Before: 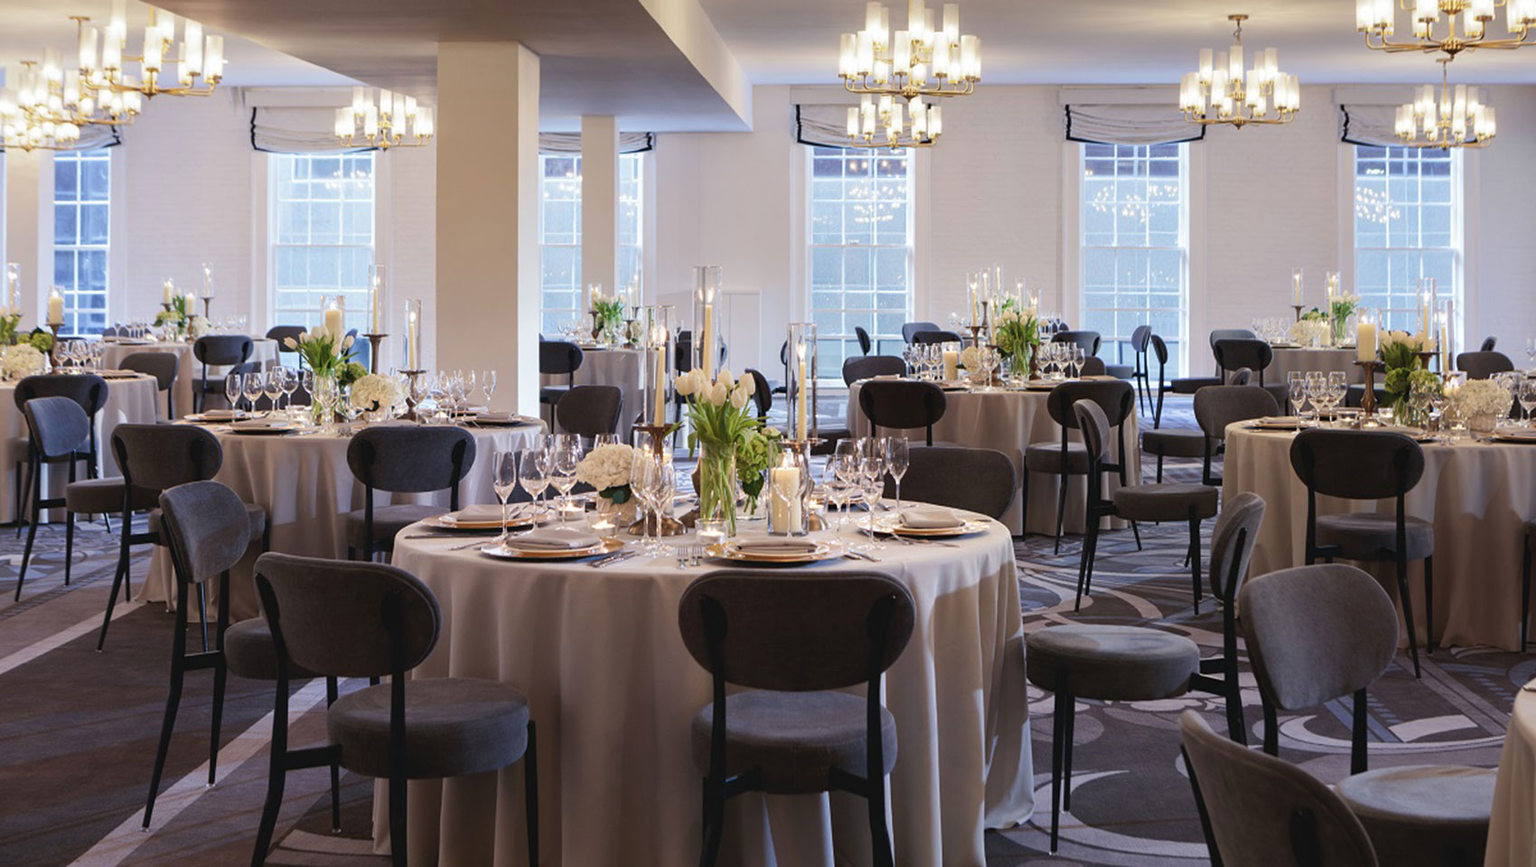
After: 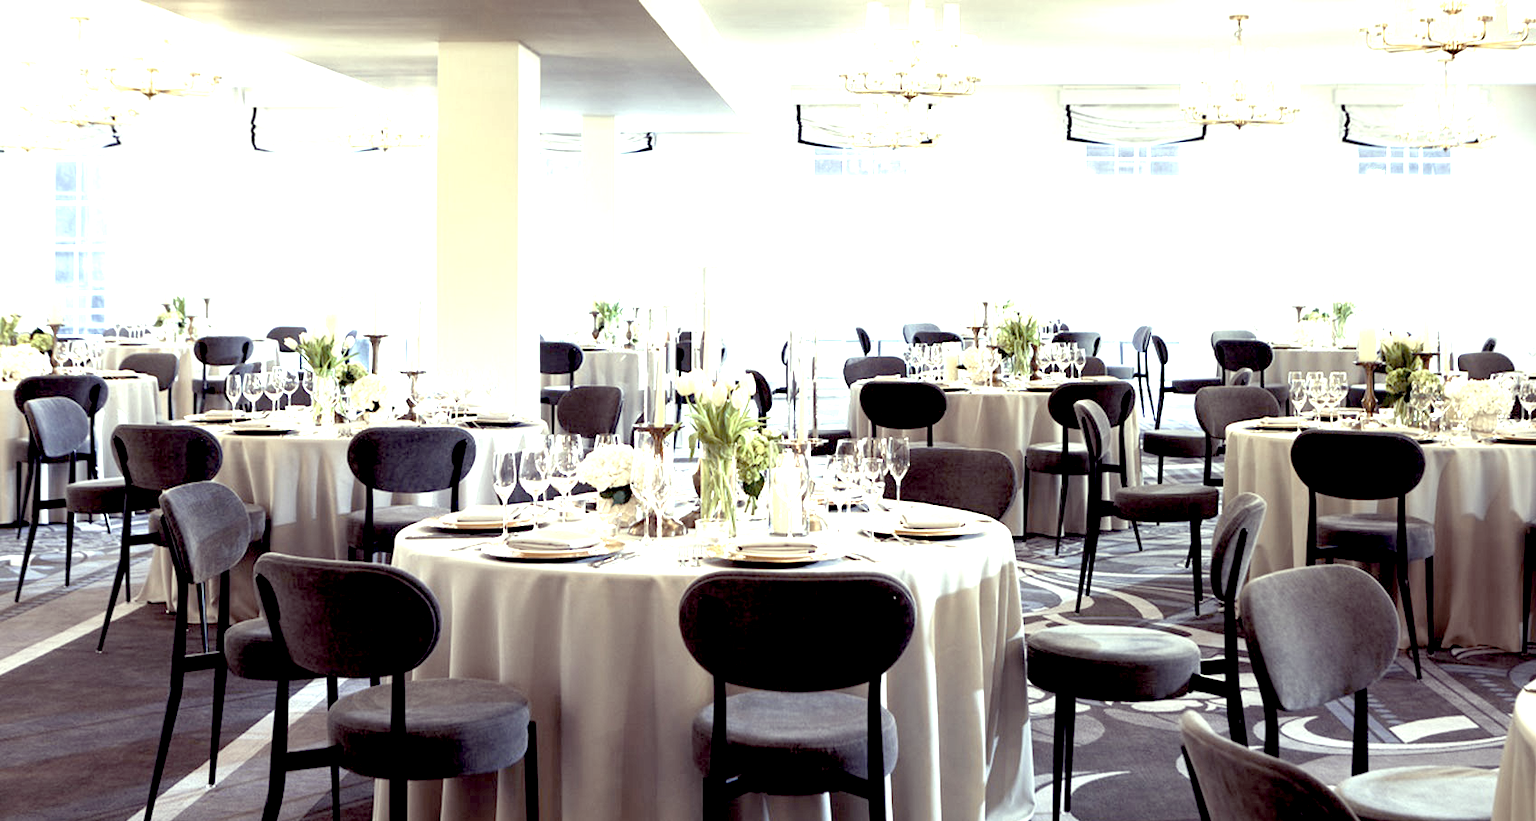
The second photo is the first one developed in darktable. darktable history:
exposure: black level correction 0.014, exposure 1.769 EV, compensate highlight preservation false
color correction: highlights a* -20.39, highlights b* 20.71, shadows a* 19.55, shadows b* -20.5, saturation 0.453
crop and rotate: top 0.004%, bottom 5.231%
